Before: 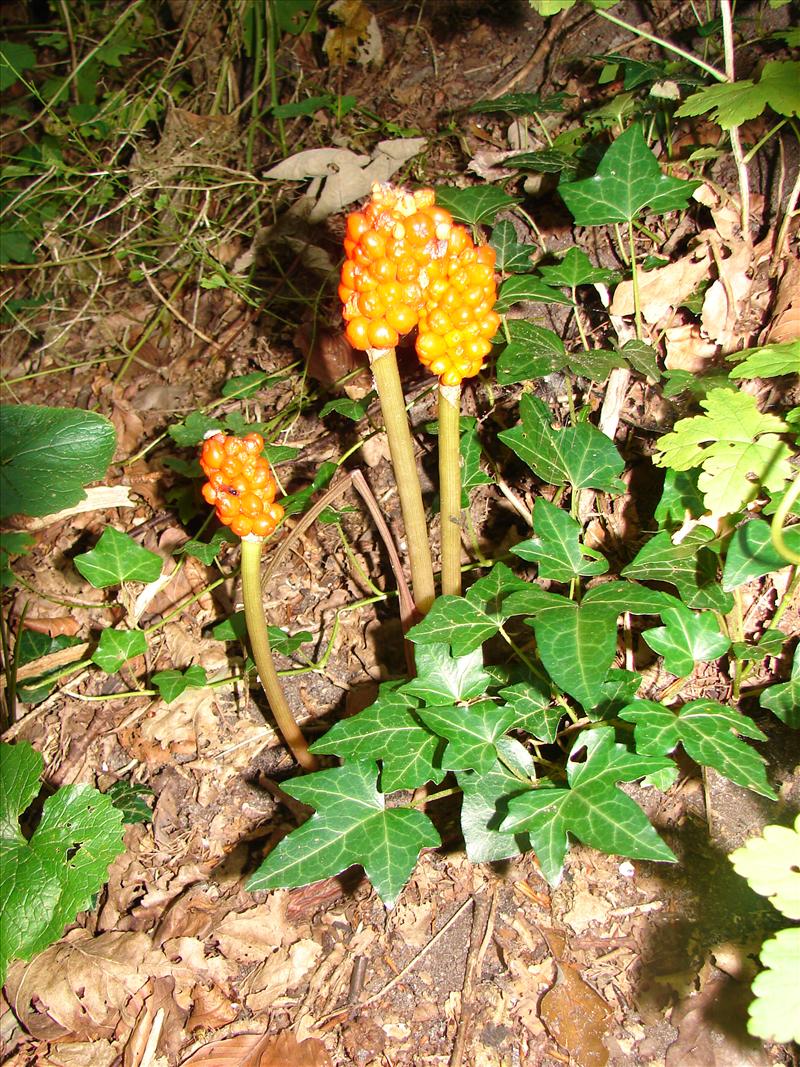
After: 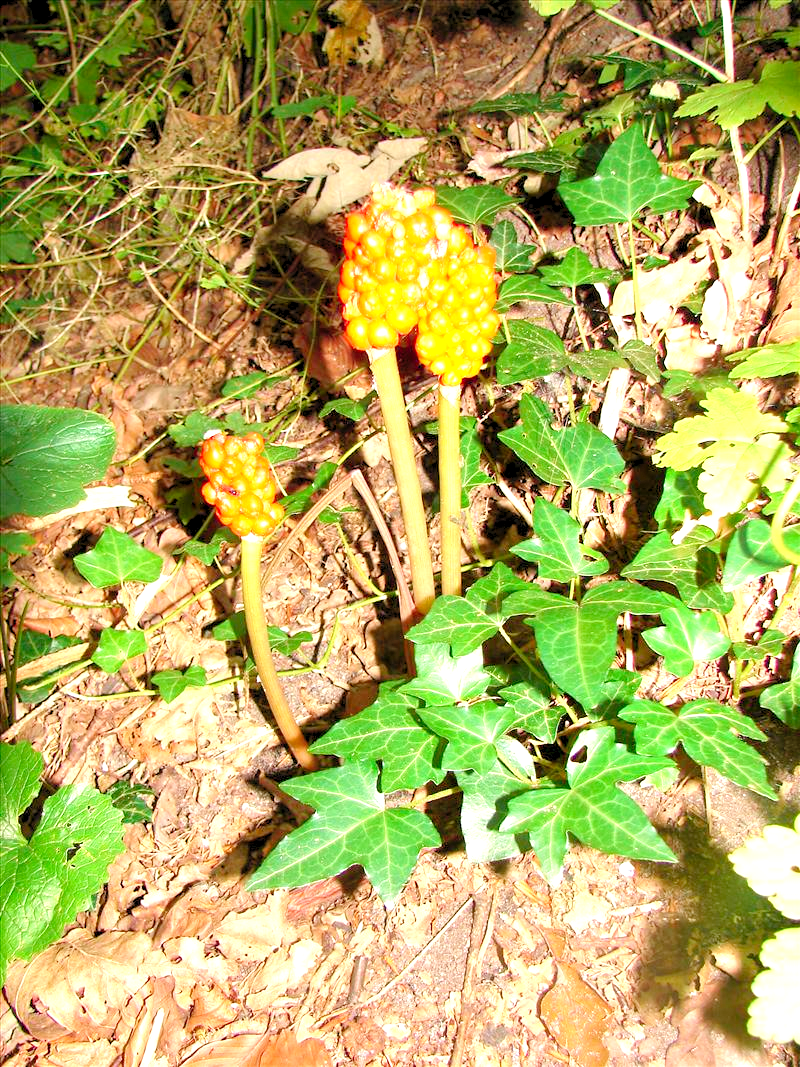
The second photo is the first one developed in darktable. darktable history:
tone equalizer: edges refinement/feathering 500, mask exposure compensation -1.57 EV, preserve details no
levels: levels [0.036, 0.364, 0.827]
